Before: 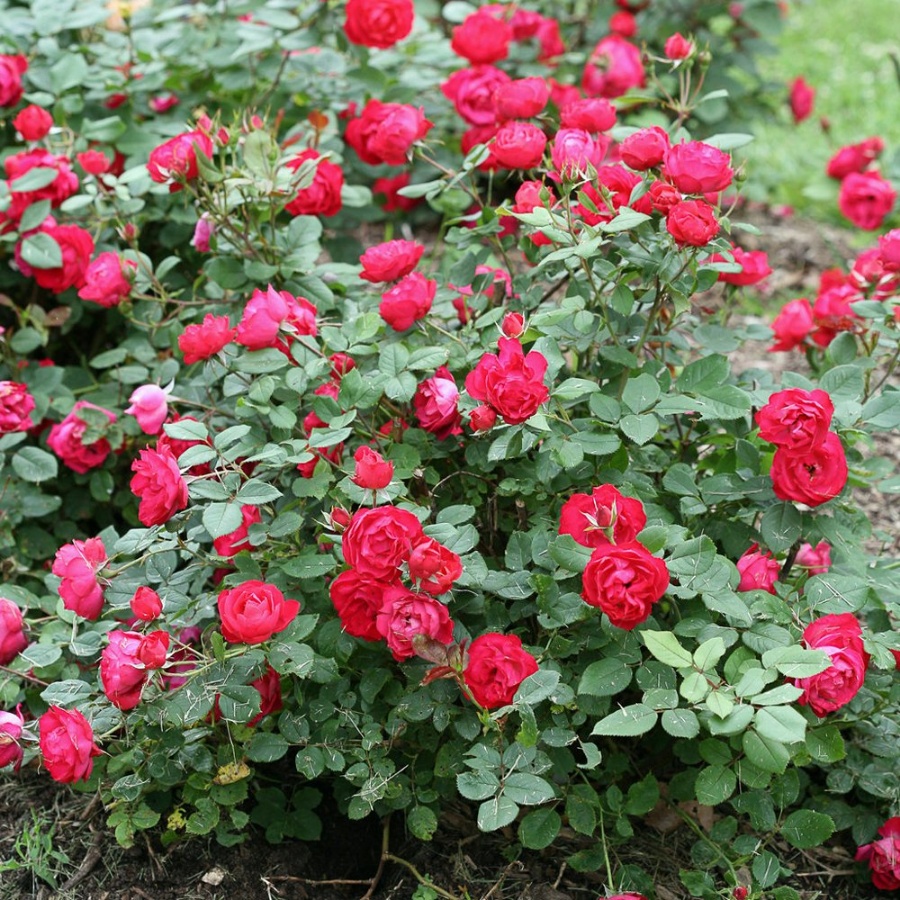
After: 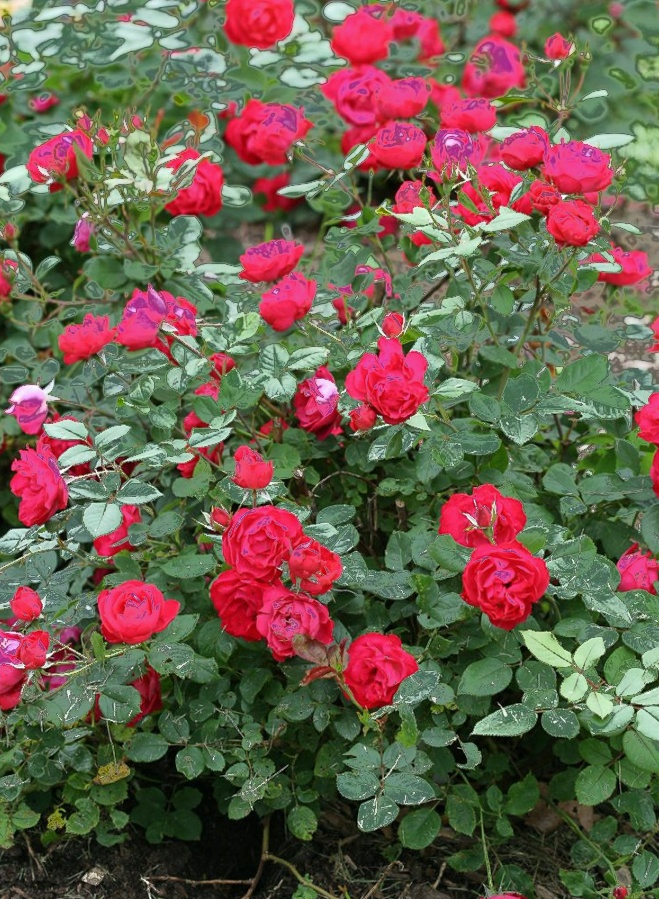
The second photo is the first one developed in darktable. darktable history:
fill light: exposure -0.73 EV, center 0.69, width 2.2
crop: left 13.443%, right 13.31%
